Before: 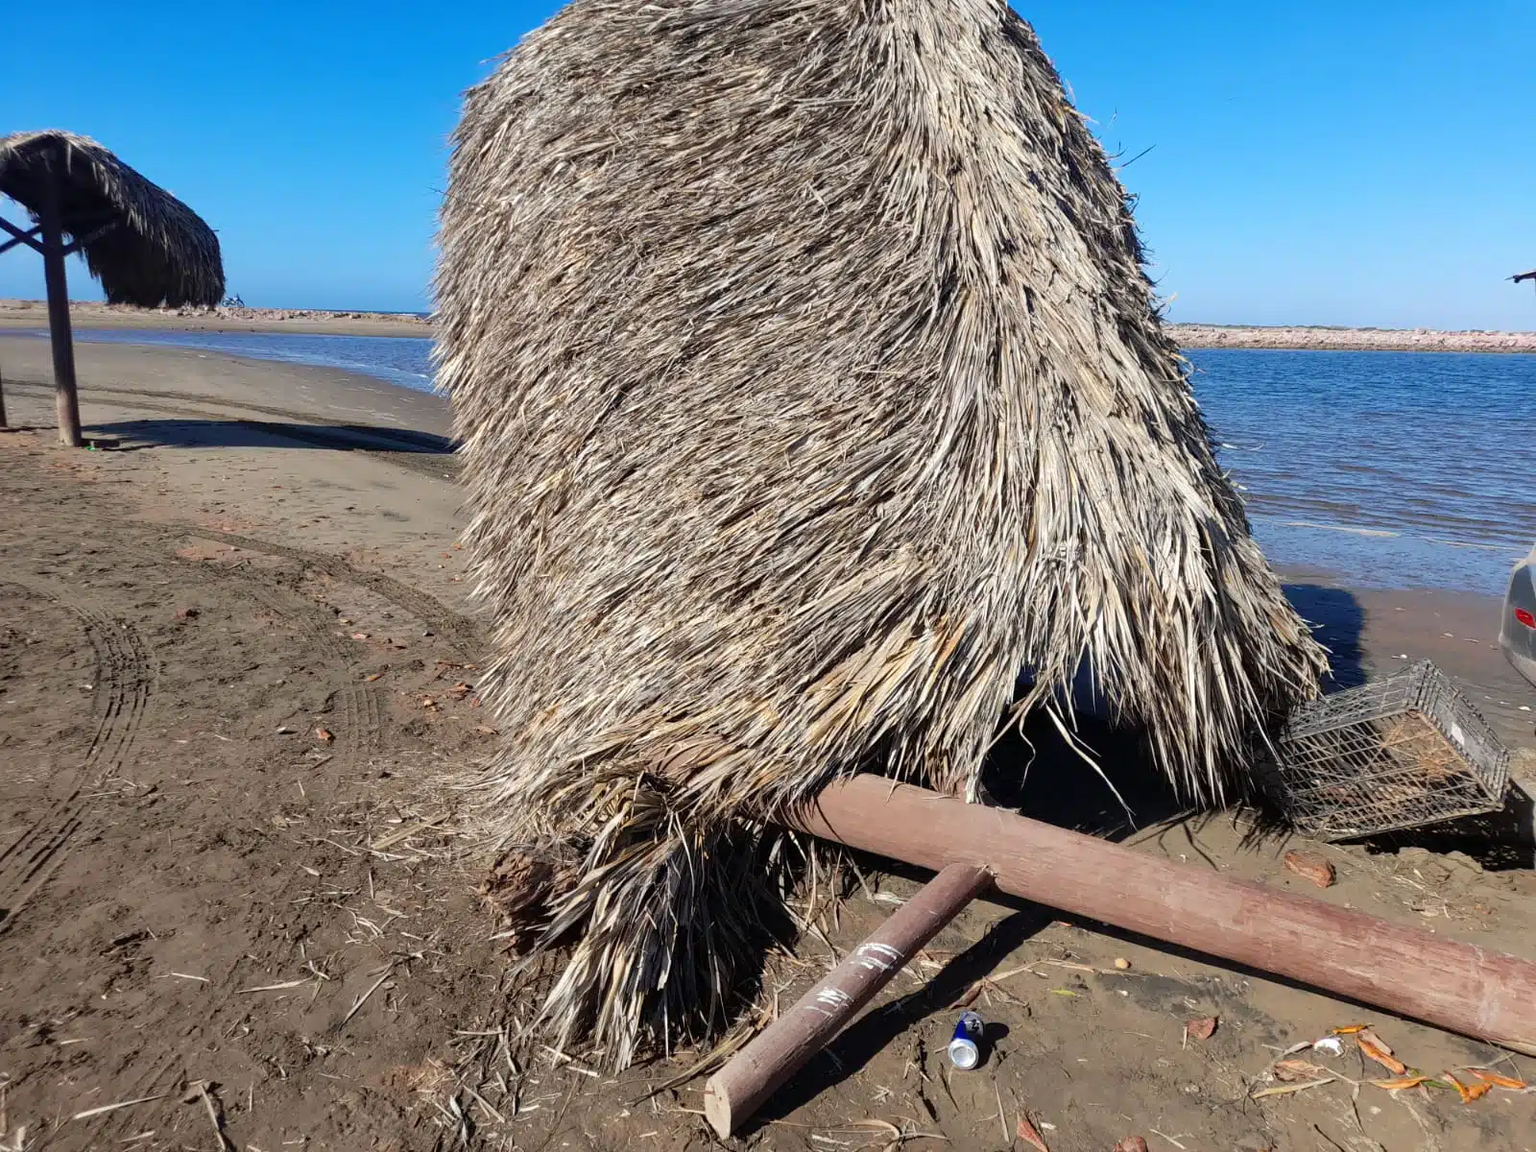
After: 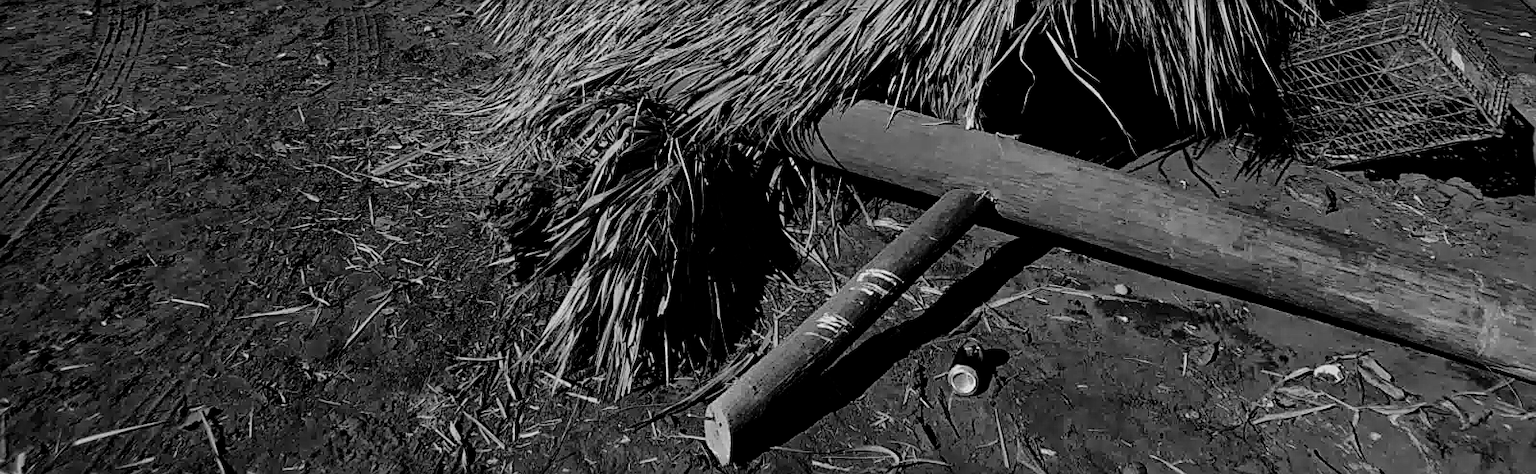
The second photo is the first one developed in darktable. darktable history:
exposure: exposure -0.071 EV, compensate highlight preservation false
crop and rotate: top 58.553%, bottom 0.28%
filmic rgb: black relative exposure -5.07 EV, white relative exposure 3.51 EV, threshold 5.95 EV, hardness 3.18, contrast 1.386, highlights saturation mix -48.85%, enable highlight reconstruction true
shadows and highlights: highlights color adjustment 52.52%
contrast brightness saturation: contrast -0.033, brightness -0.576, saturation -1
haze removal: strength 0.502, distance 0.424, compatibility mode true, adaptive false
sharpen: on, module defaults
